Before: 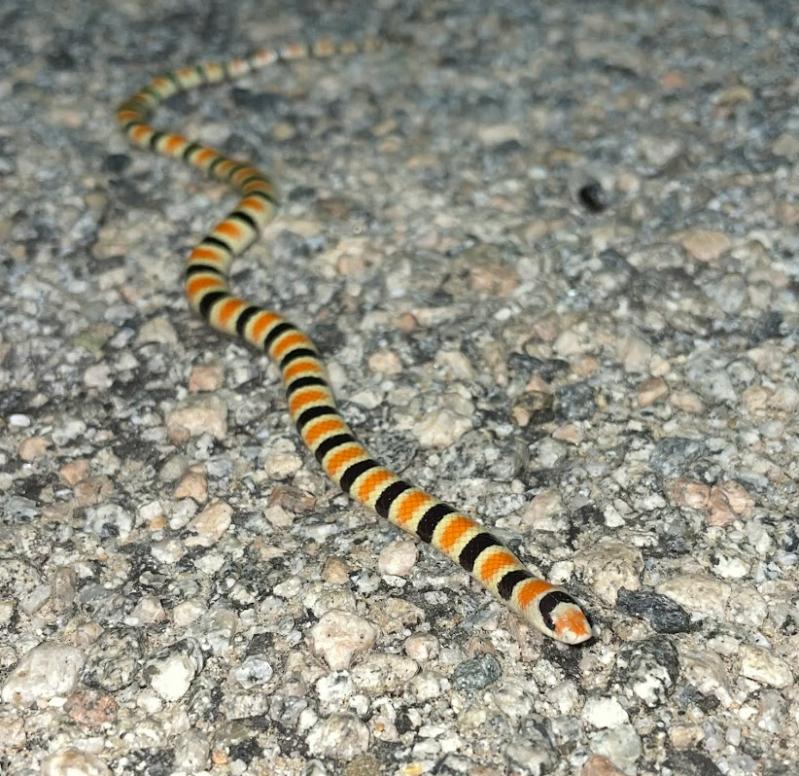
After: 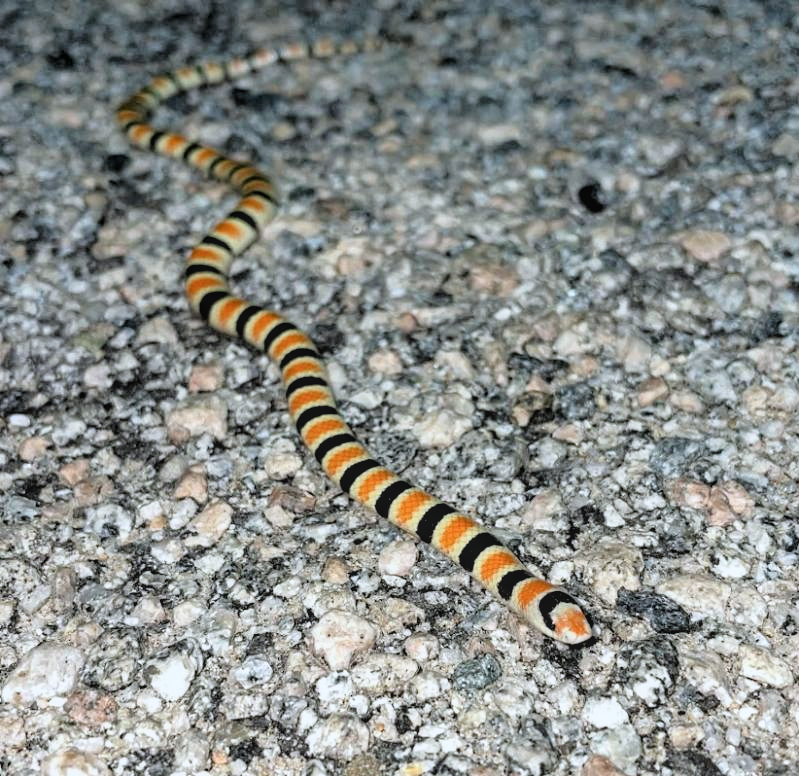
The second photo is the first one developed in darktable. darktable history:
local contrast: detail 110%
filmic rgb: black relative exposure -3.72 EV, white relative exposure 2.77 EV, dynamic range scaling -5.32%, hardness 3.03
color correction: highlights a* -0.772, highlights b* -8.92
haze removal: compatibility mode true, adaptive false
